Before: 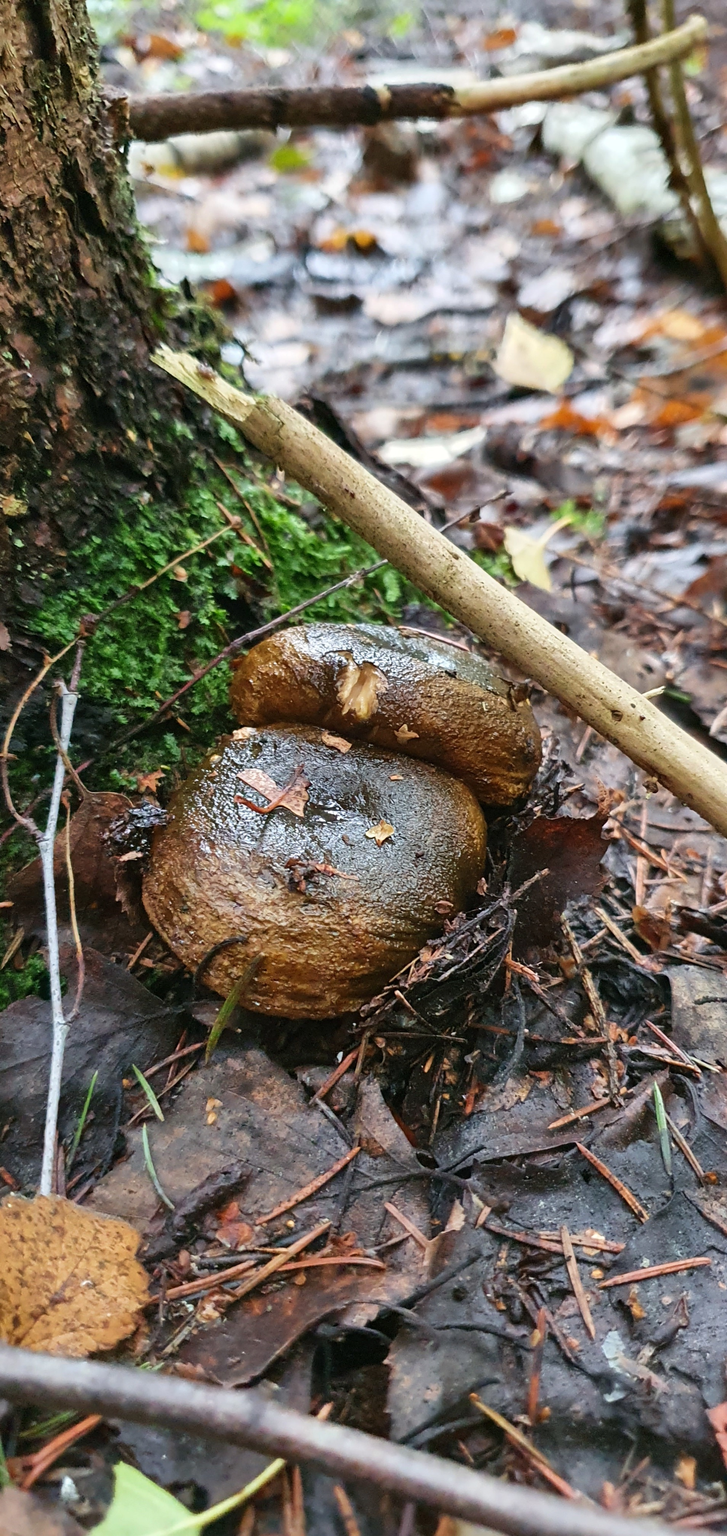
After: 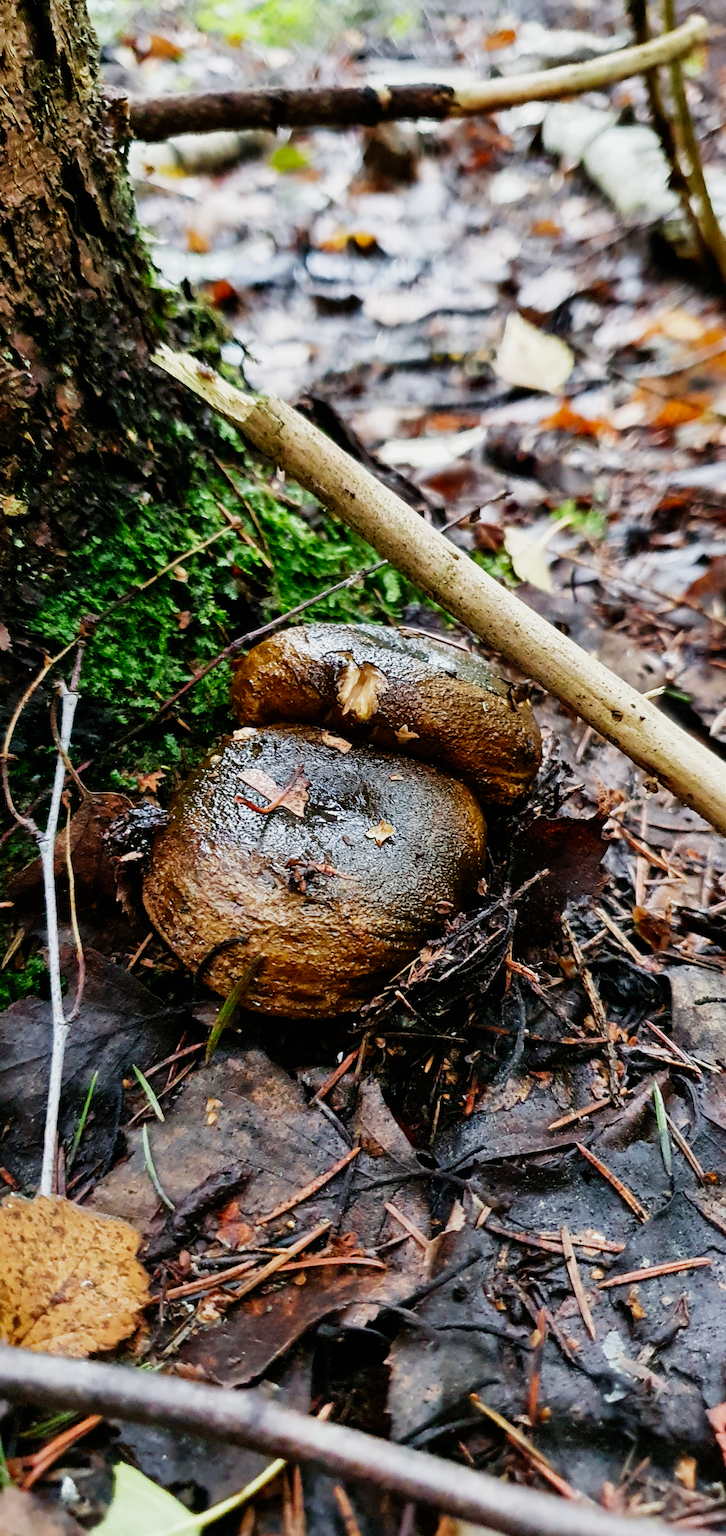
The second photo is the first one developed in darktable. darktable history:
filmic rgb: black relative exposure -8 EV, white relative exposure 4.01 EV, threshold 2.95 EV, hardness 4.15, contrast 1.379, add noise in highlights 0.001, preserve chrominance no, color science v3 (2019), use custom middle-gray values true, contrast in highlights soft, enable highlight reconstruction true
